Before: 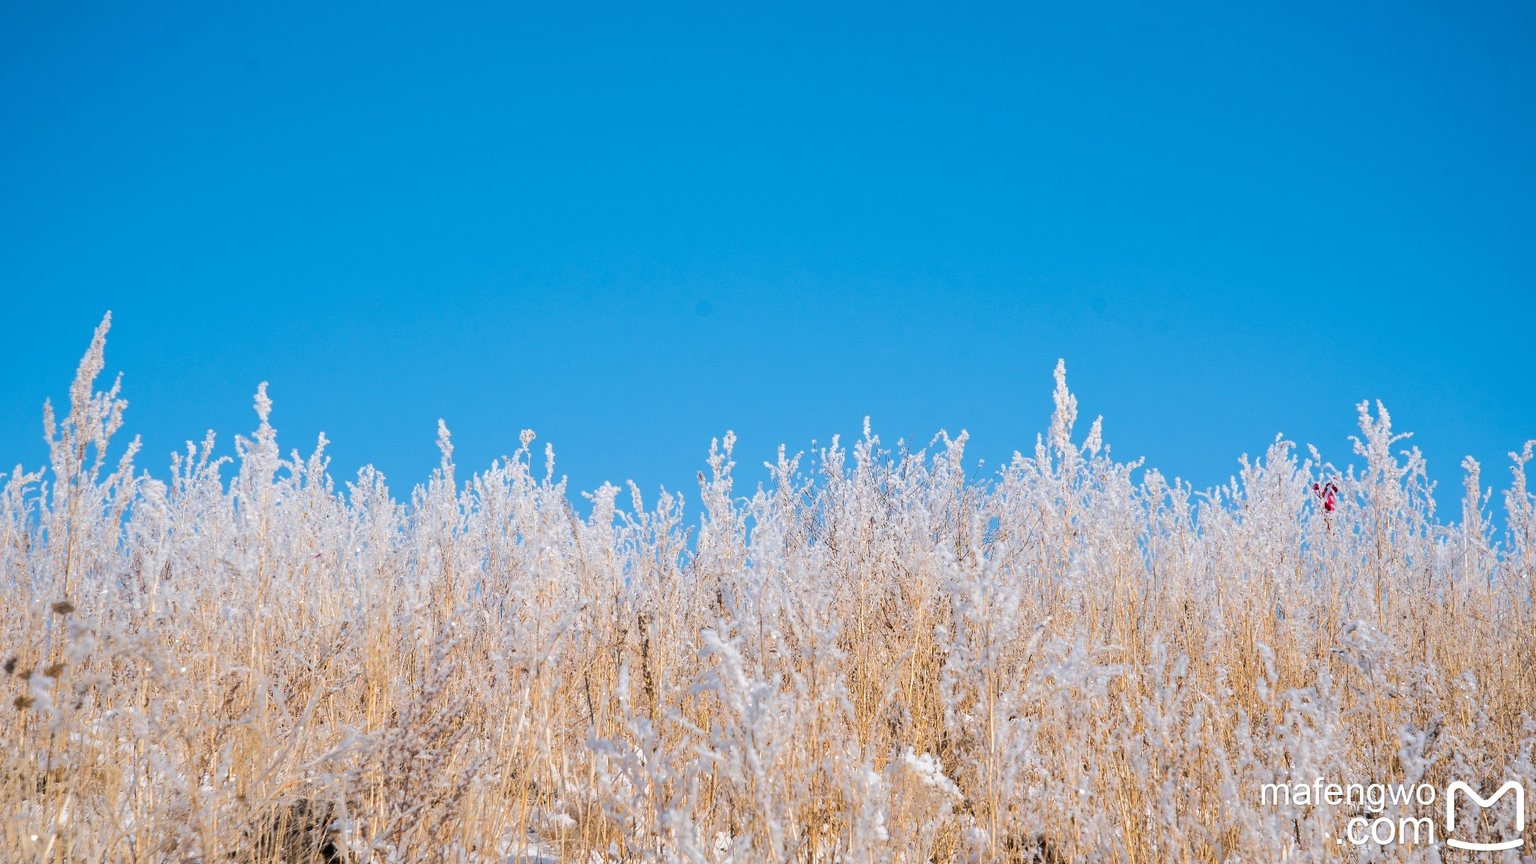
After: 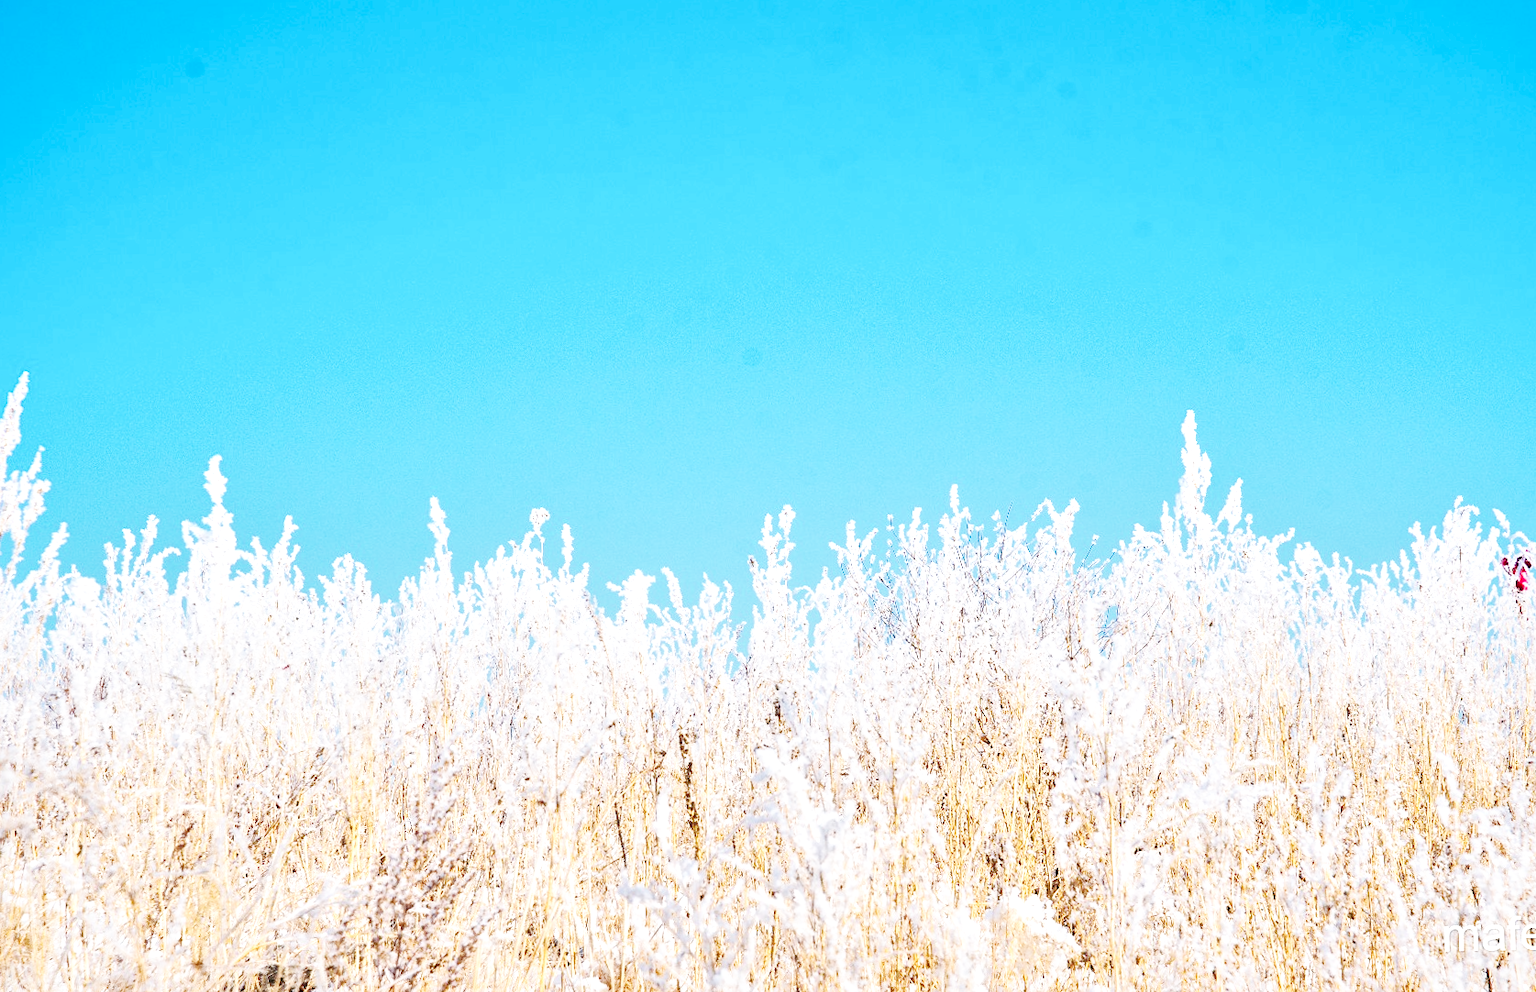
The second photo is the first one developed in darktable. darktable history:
base curve: curves: ch0 [(0, 0) (0.007, 0.004) (0.027, 0.03) (0.046, 0.07) (0.207, 0.54) (0.442, 0.872) (0.673, 0.972) (1, 1)], preserve colors none
local contrast: mode bilateral grid, contrast 25, coarseness 60, detail 151%, midtone range 0.2
crop and rotate: angle 1°, left 4.281%, top 0.642%, right 11.383%, bottom 2.486%
